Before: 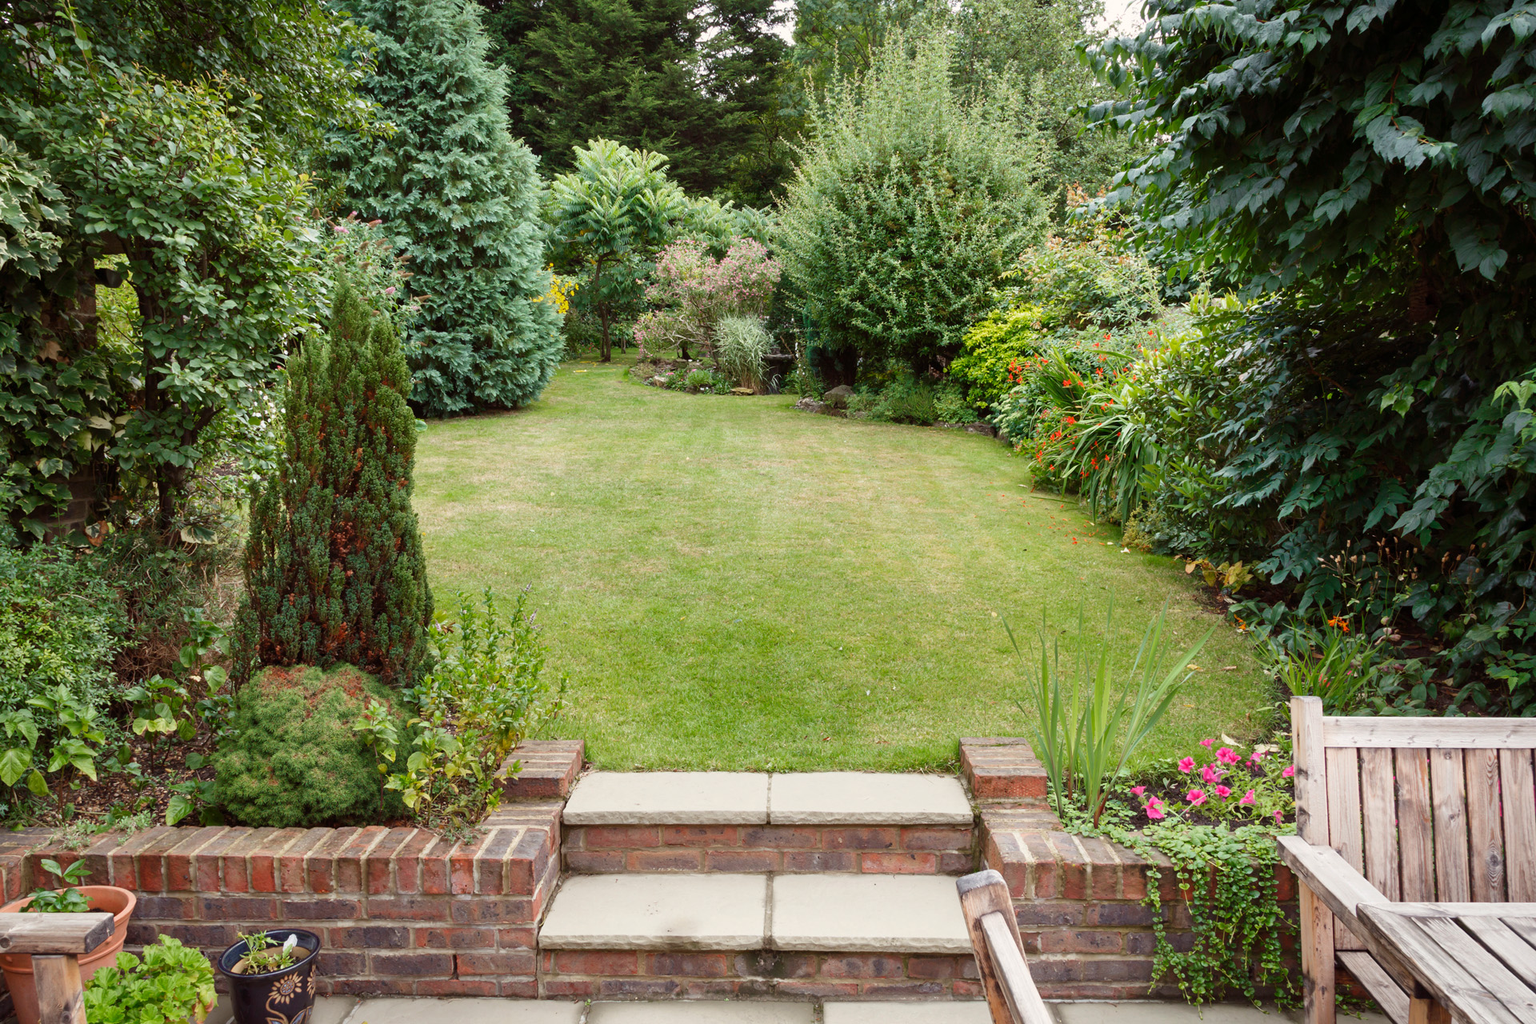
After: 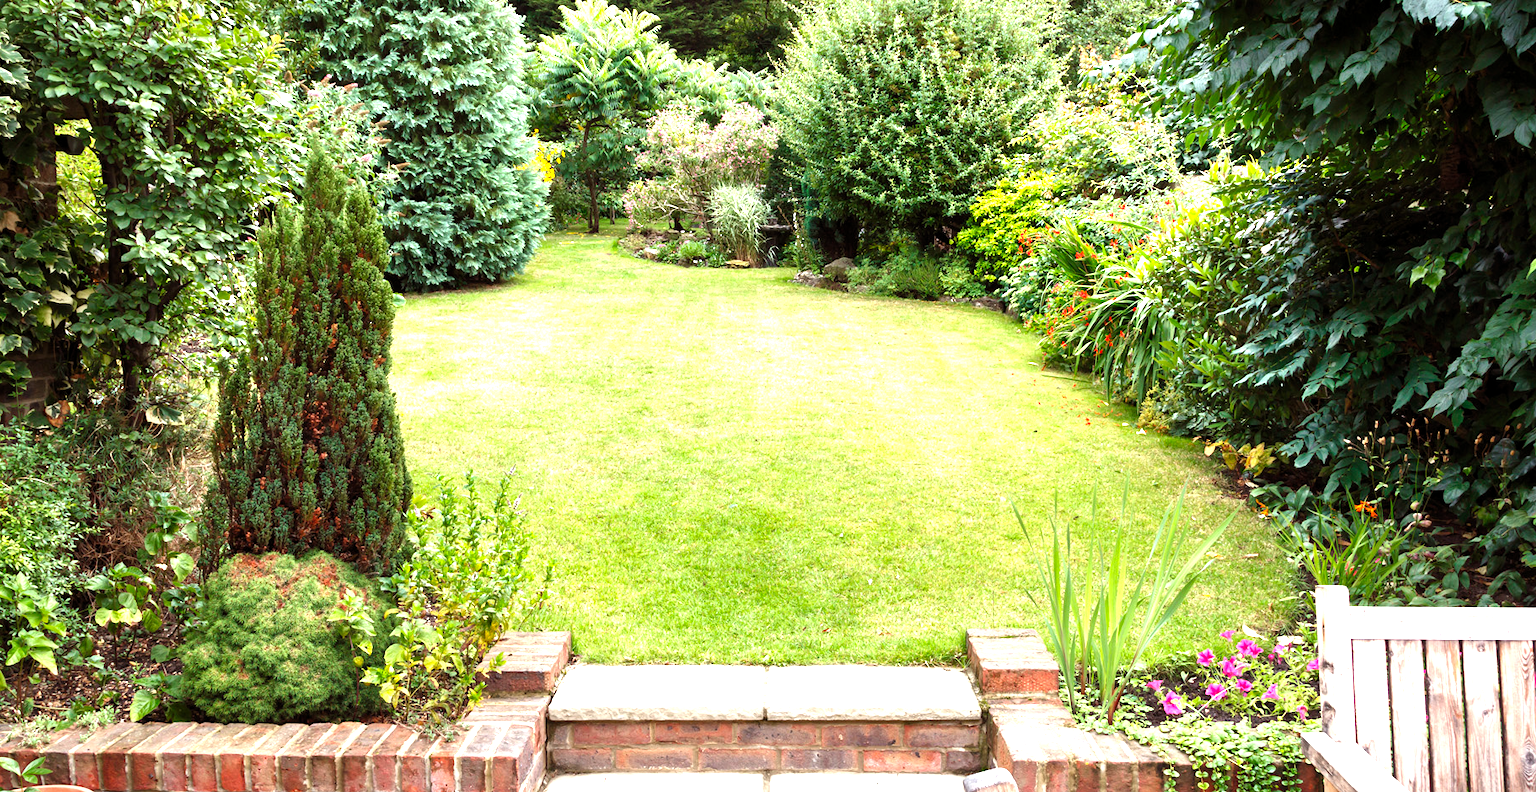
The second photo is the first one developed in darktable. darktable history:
levels: levels [0.012, 0.367, 0.697]
crop and rotate: left 2.764%, top 13.753%, right 2.318%, bottom 12.772%
